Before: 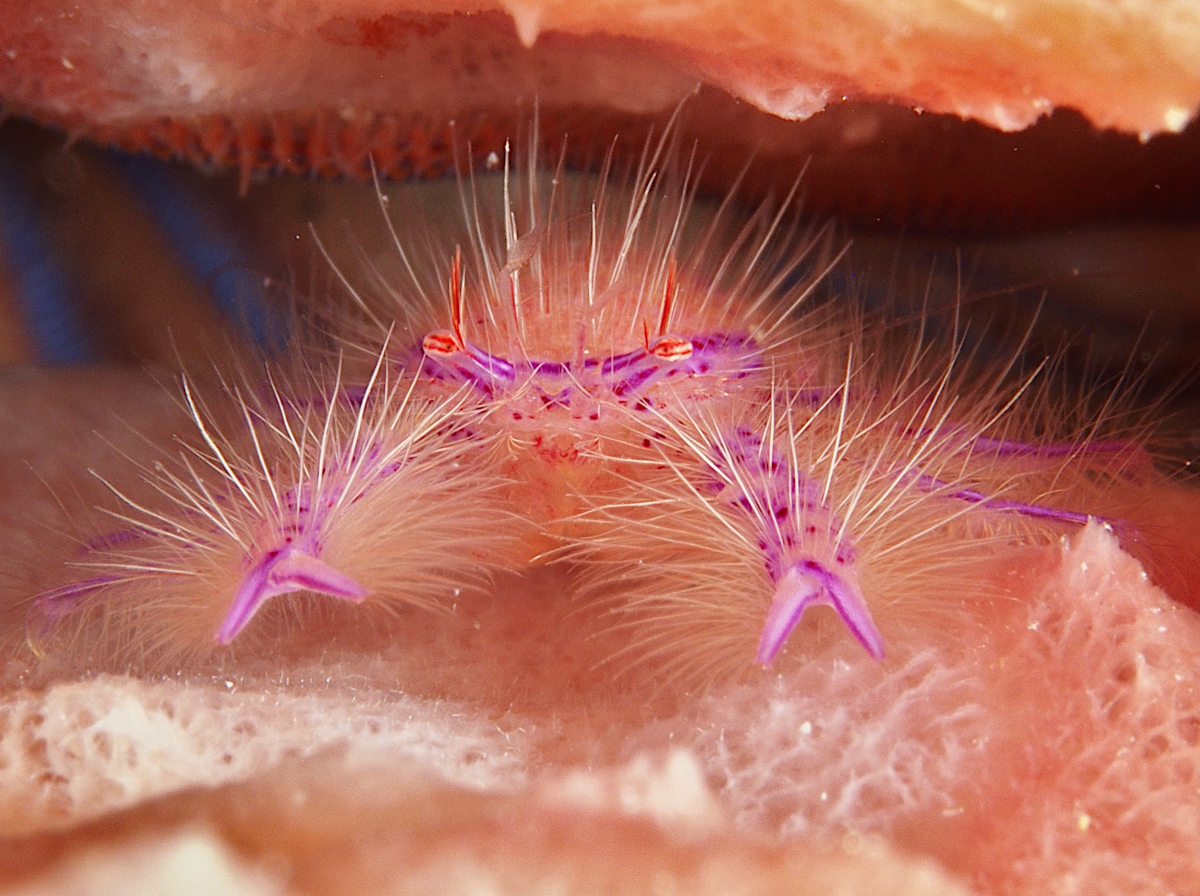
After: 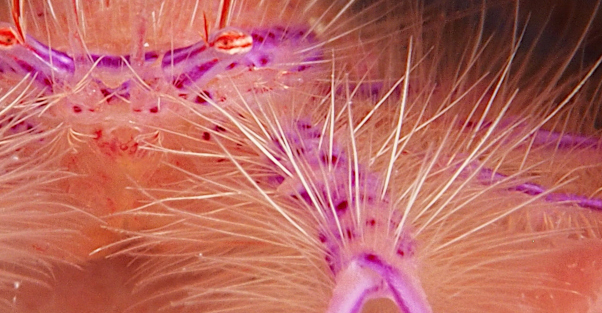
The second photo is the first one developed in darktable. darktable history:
crop: left 36.744%, top 34.358%, right 13.016%, bottom 30.609%
